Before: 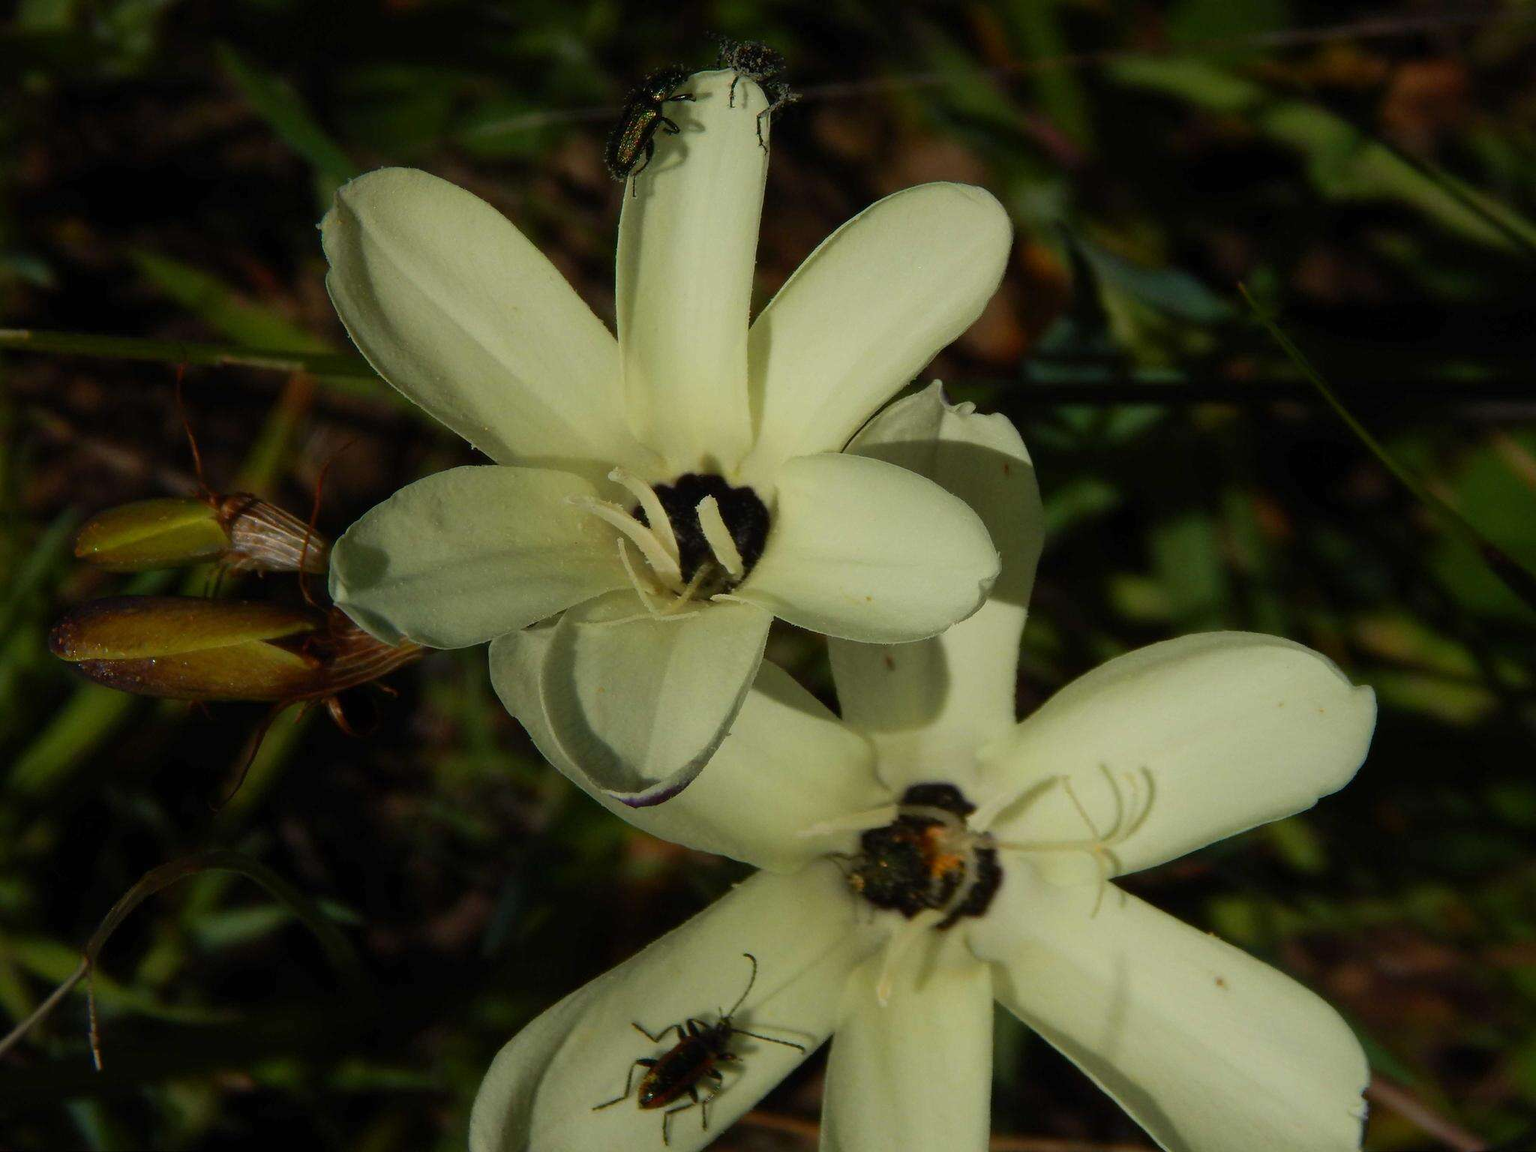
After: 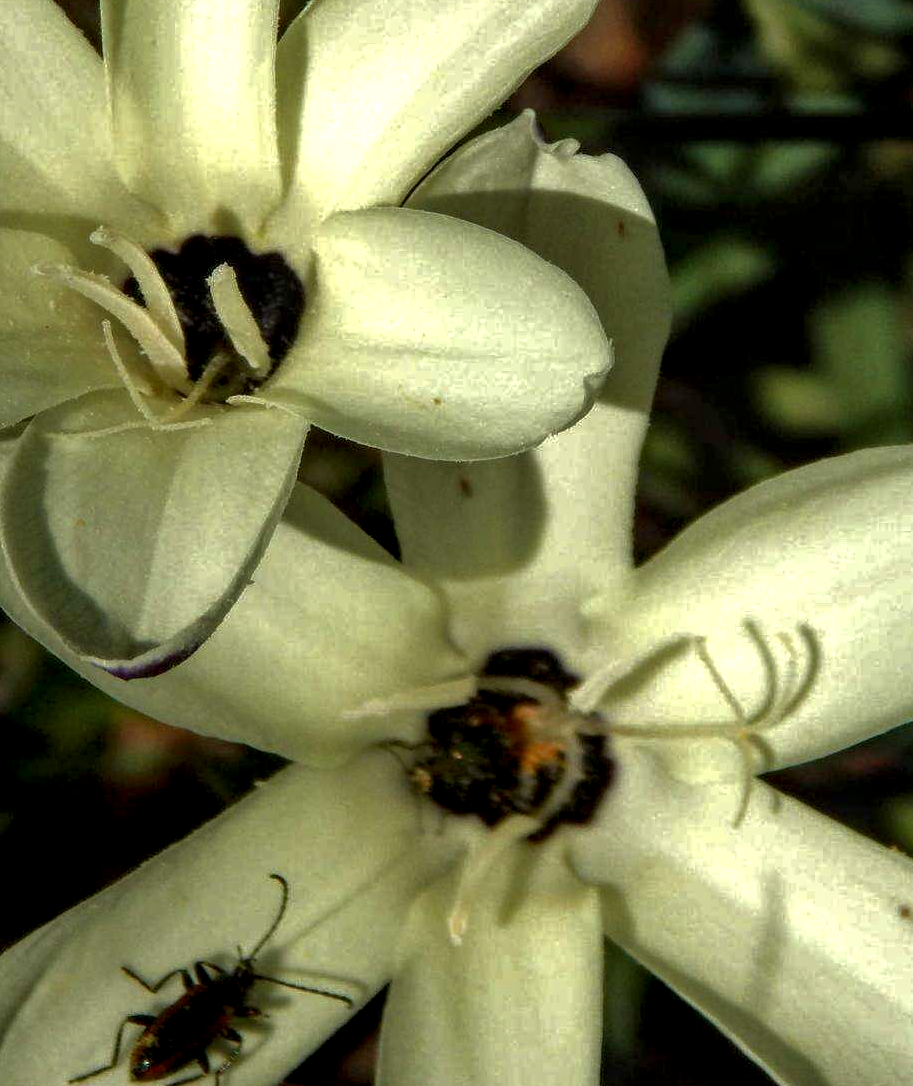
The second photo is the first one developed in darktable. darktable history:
exposure: black level correction 0, exposure 1.001 EV, compensate highlight preservation false
base curve: curves: ch0 [(0, 0) (0.841, 0.609) (1, 1)]
local contrast: detail 160%
crop: left 35.24%, top 25.882%, right 20.18%, bottom 3.379%
